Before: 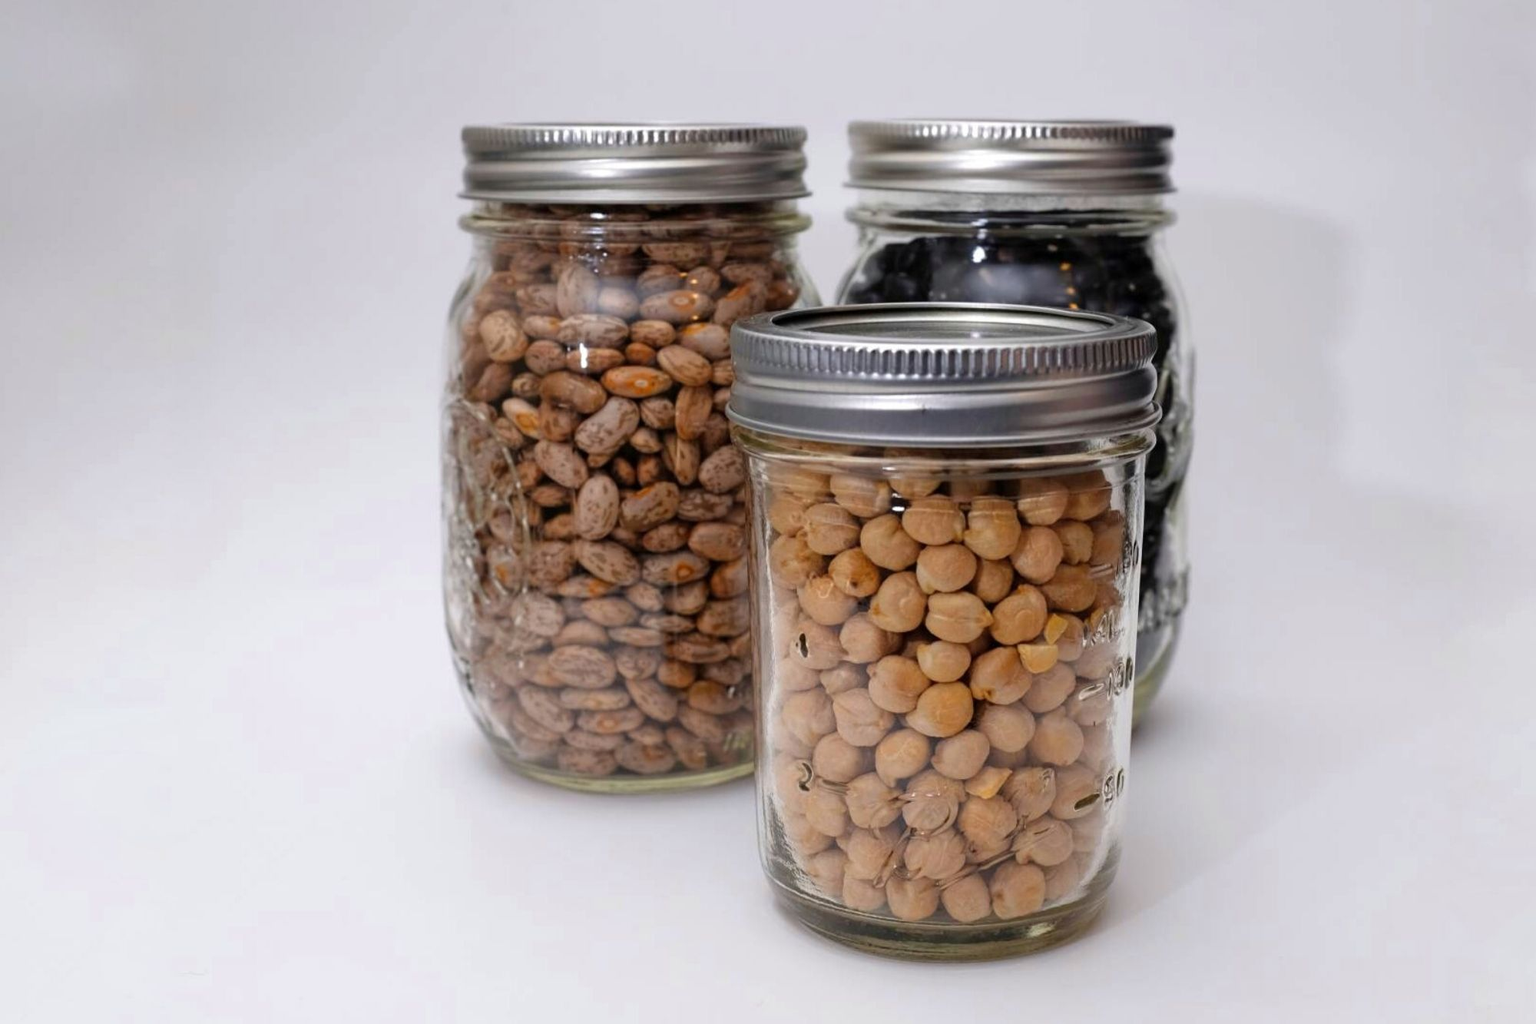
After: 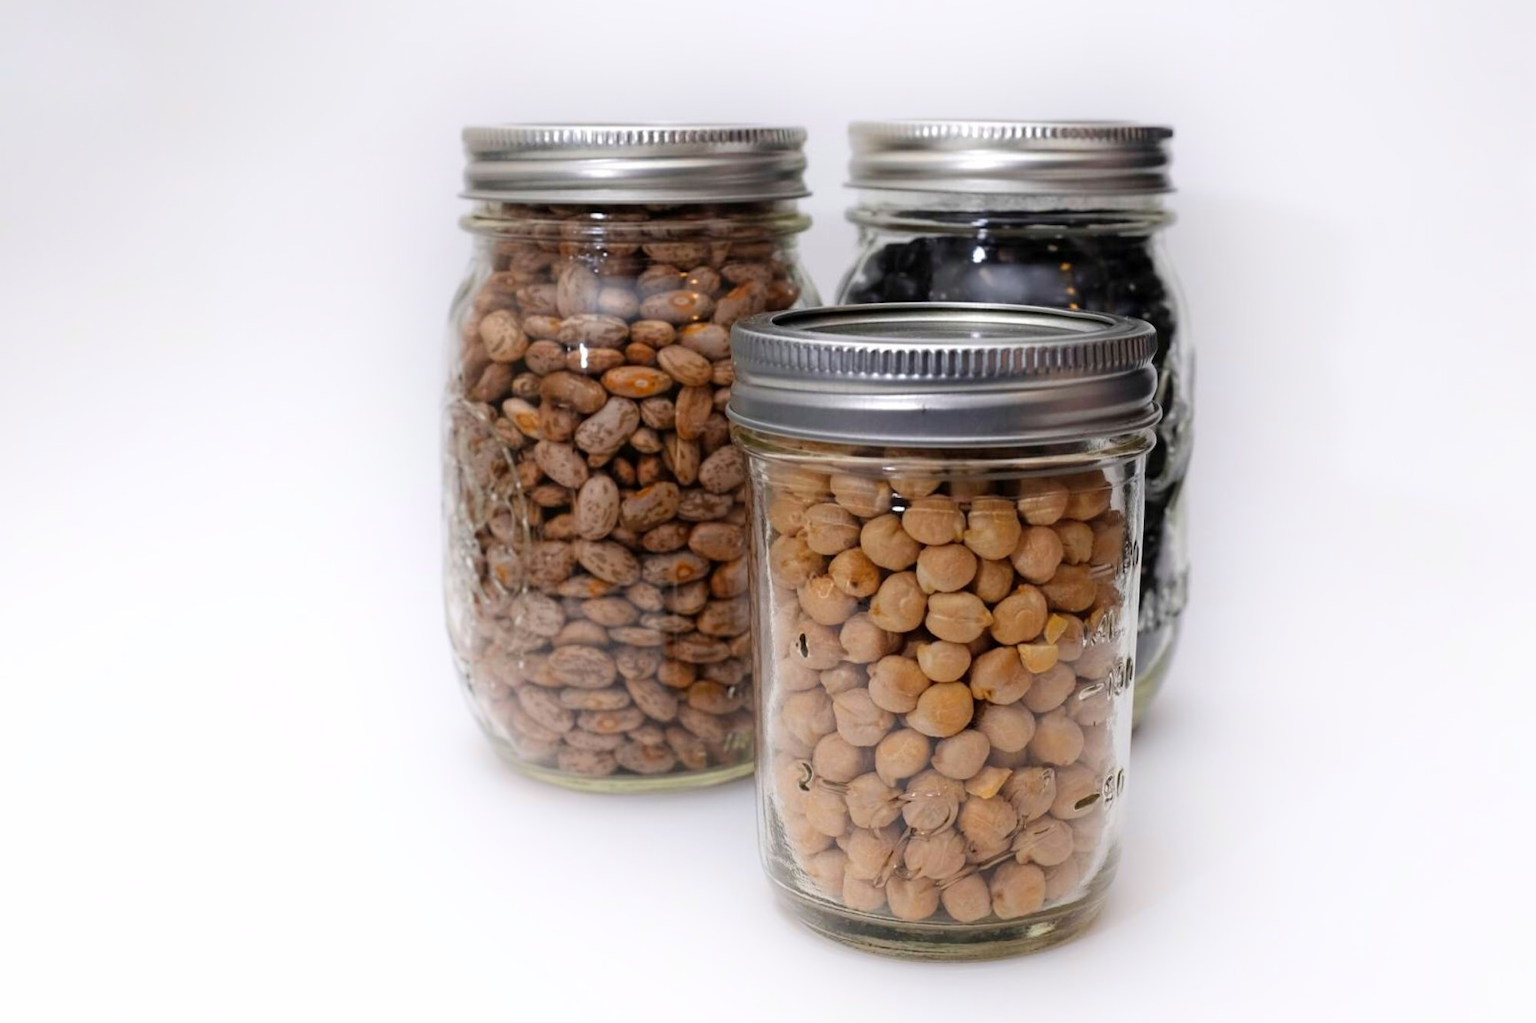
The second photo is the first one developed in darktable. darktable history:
shadows and highlights: shadows -56, highlights 84.25, soften with gaussian
